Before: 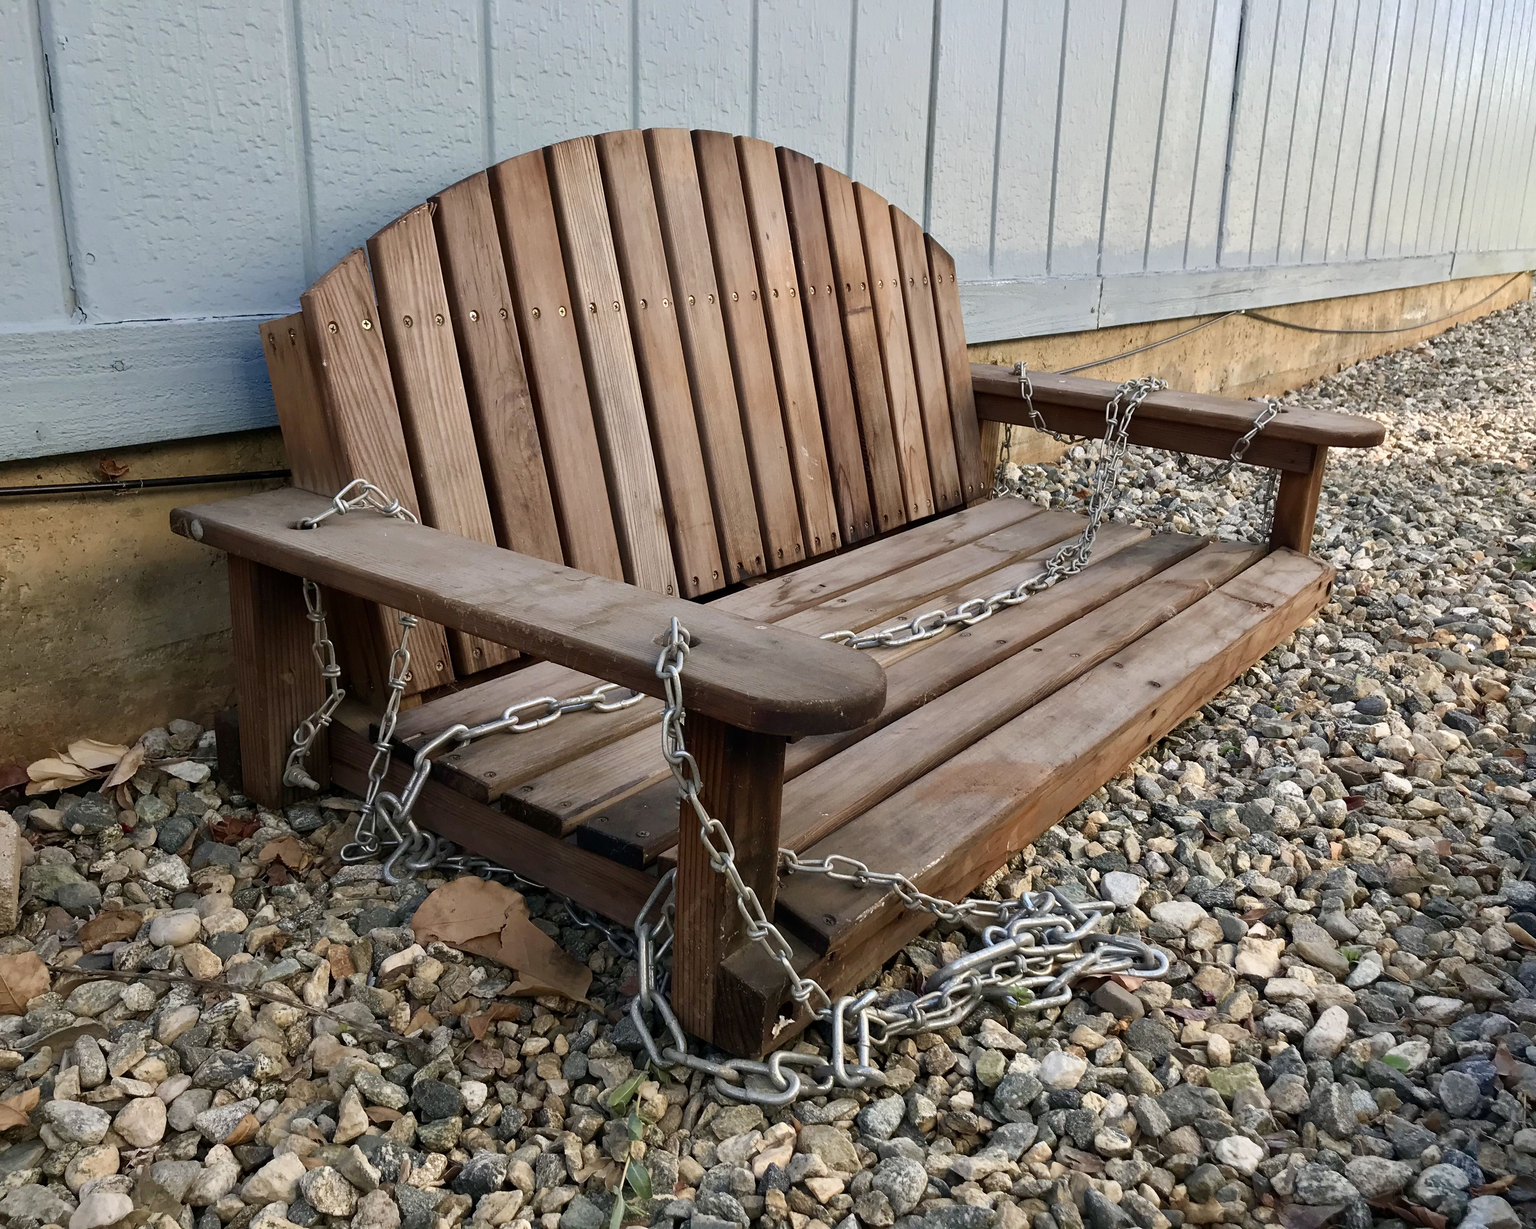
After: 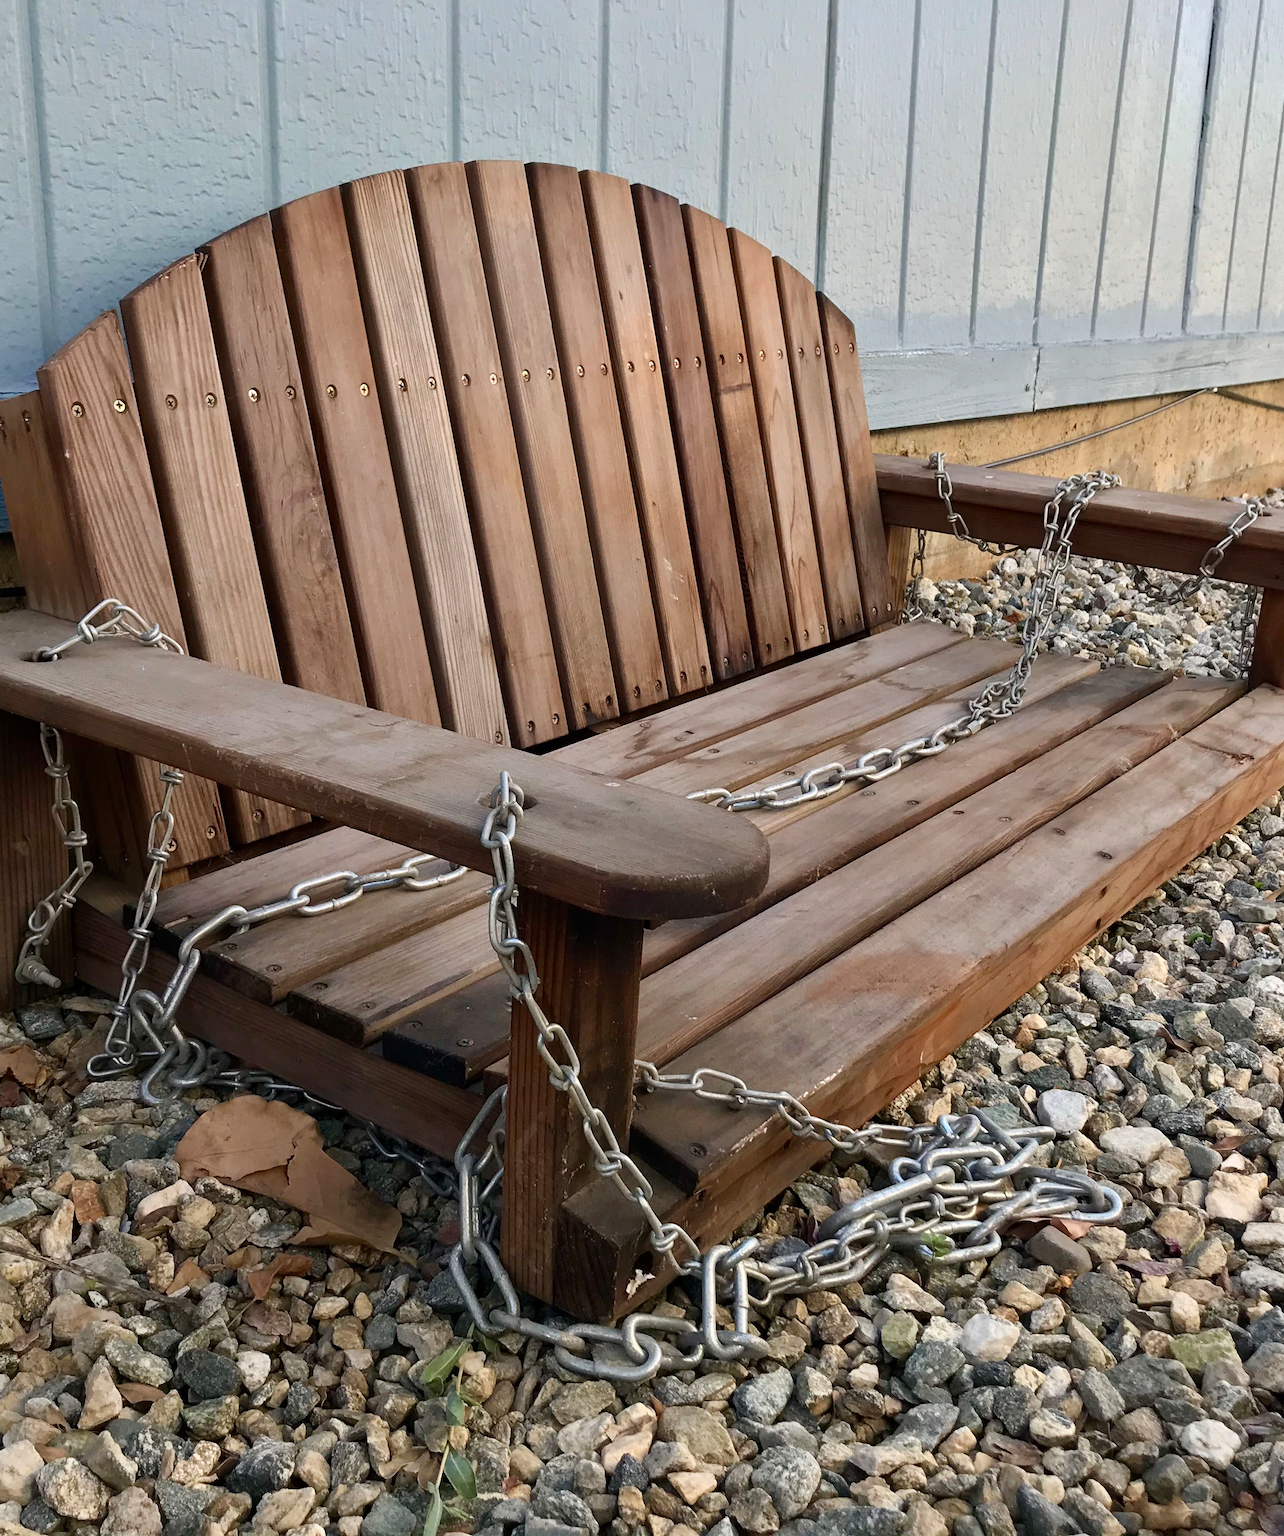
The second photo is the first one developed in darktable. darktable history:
crop and rotate: left 17.656%, right 15.418%
